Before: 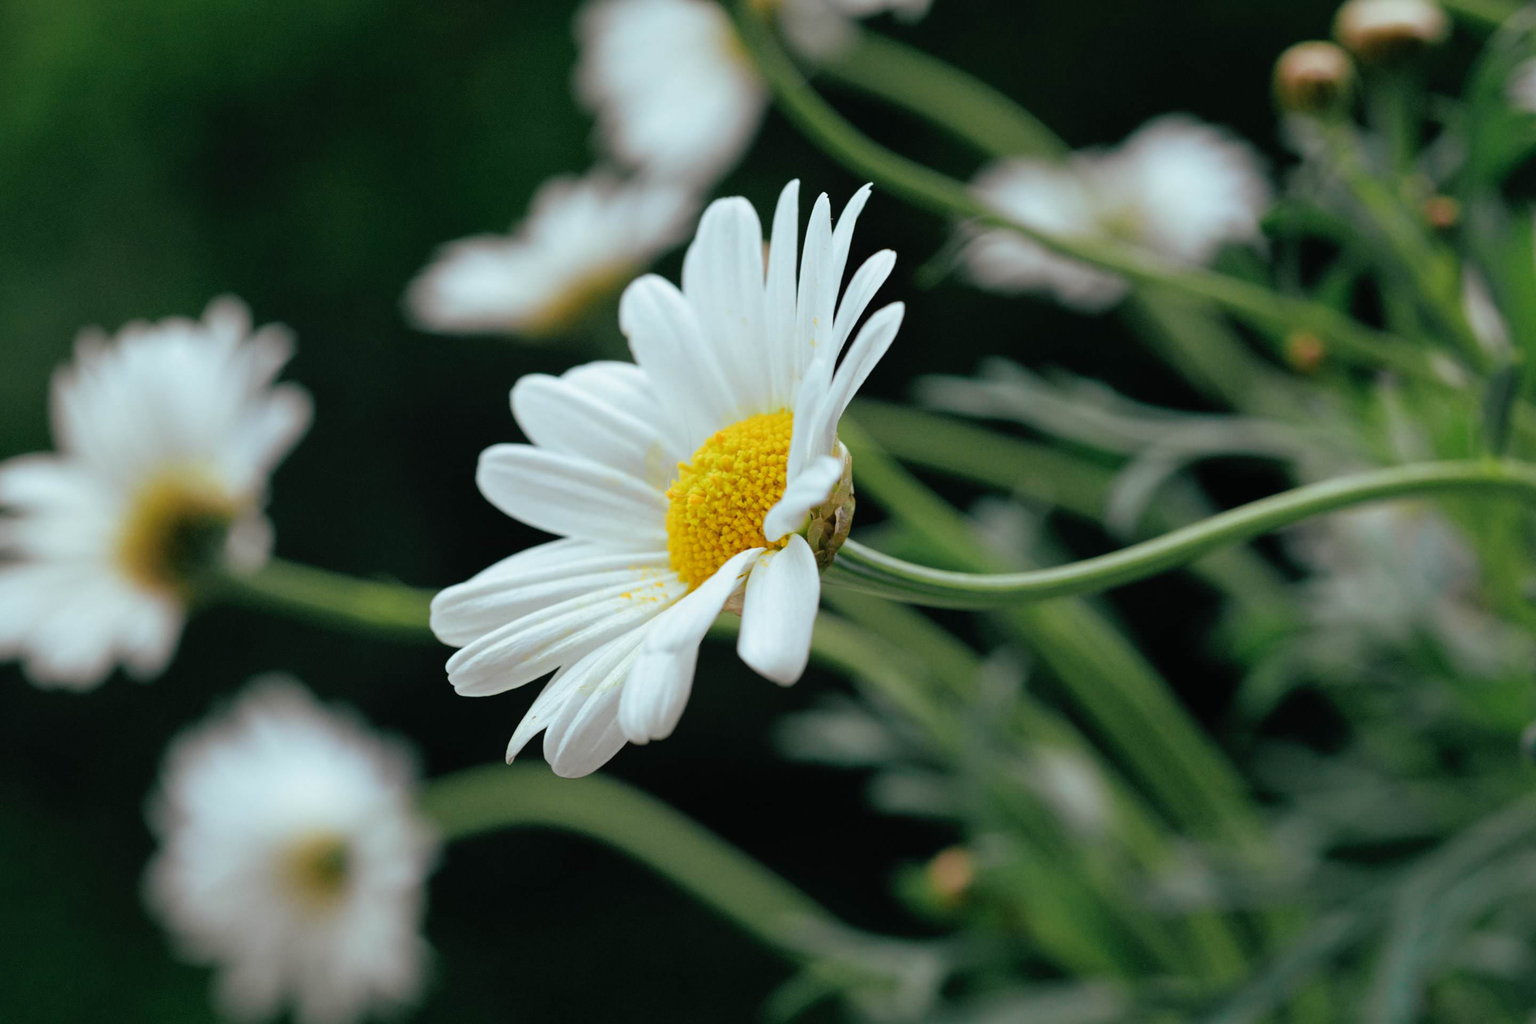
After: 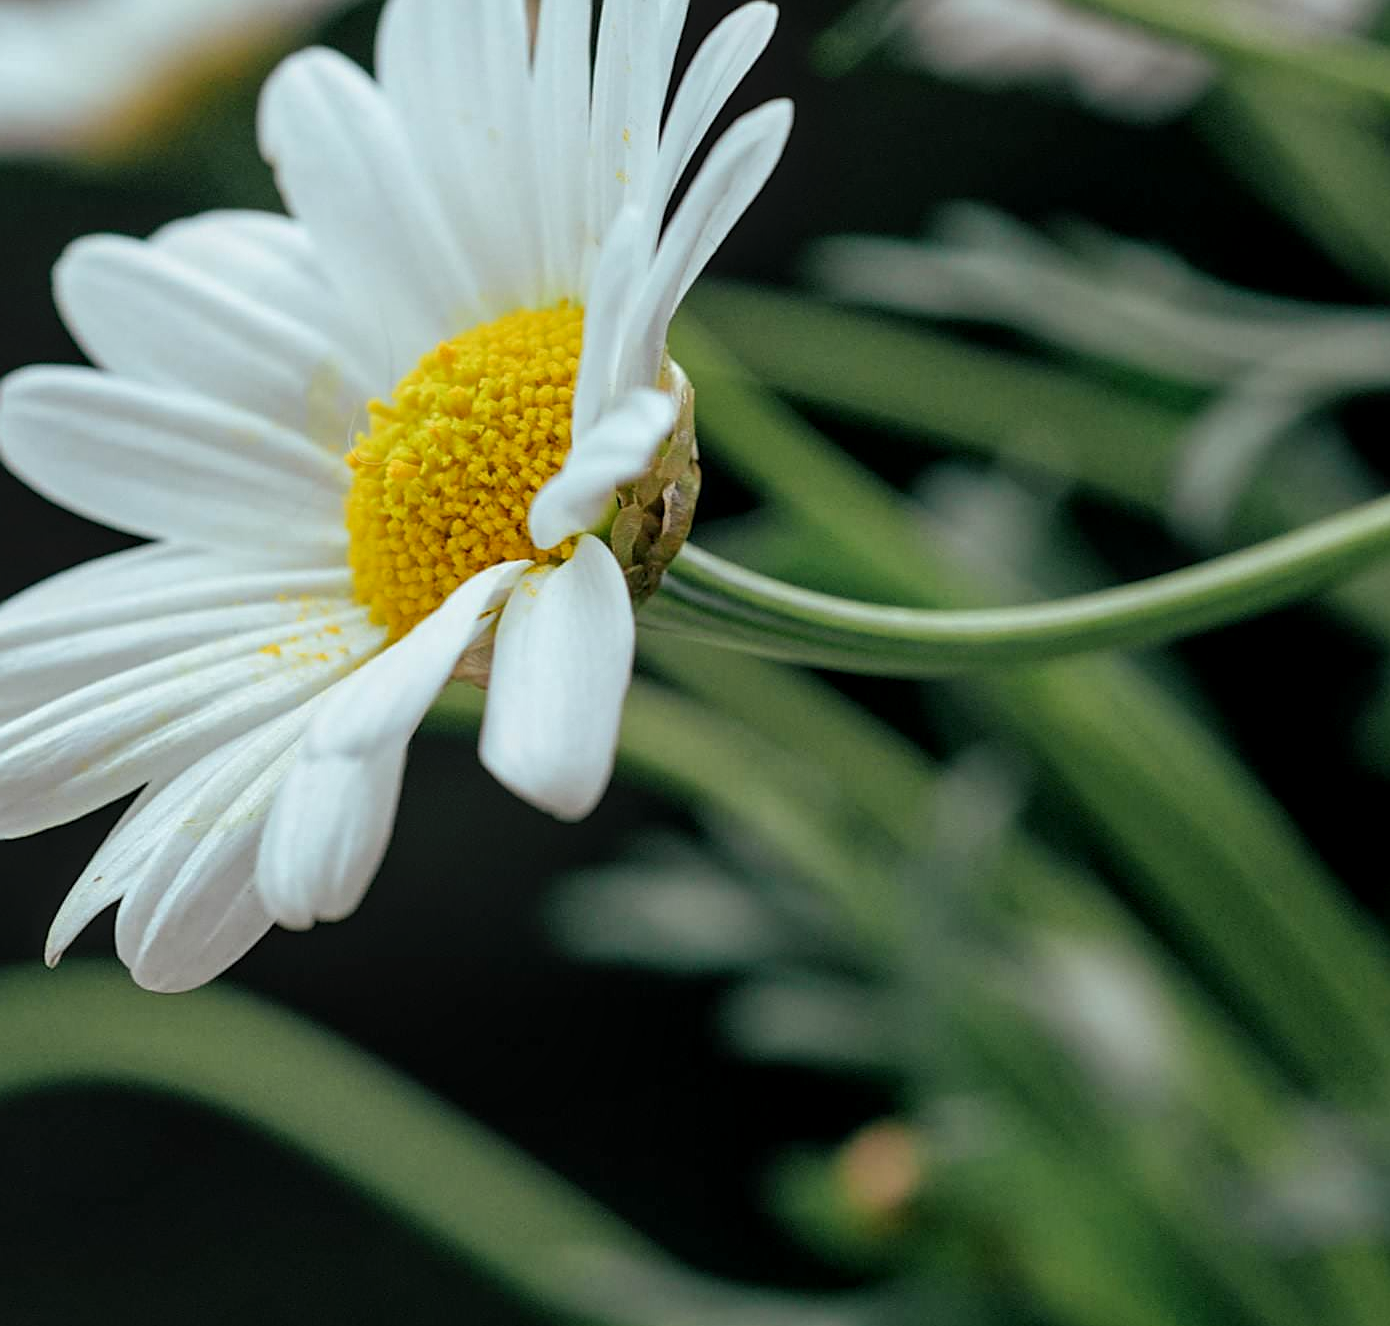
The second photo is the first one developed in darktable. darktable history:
crop: left 31.378%, top 24.342%, right 20.382%, bottom 6.597%
sharpen: on, module defaults
local contrast: on, module defaults
